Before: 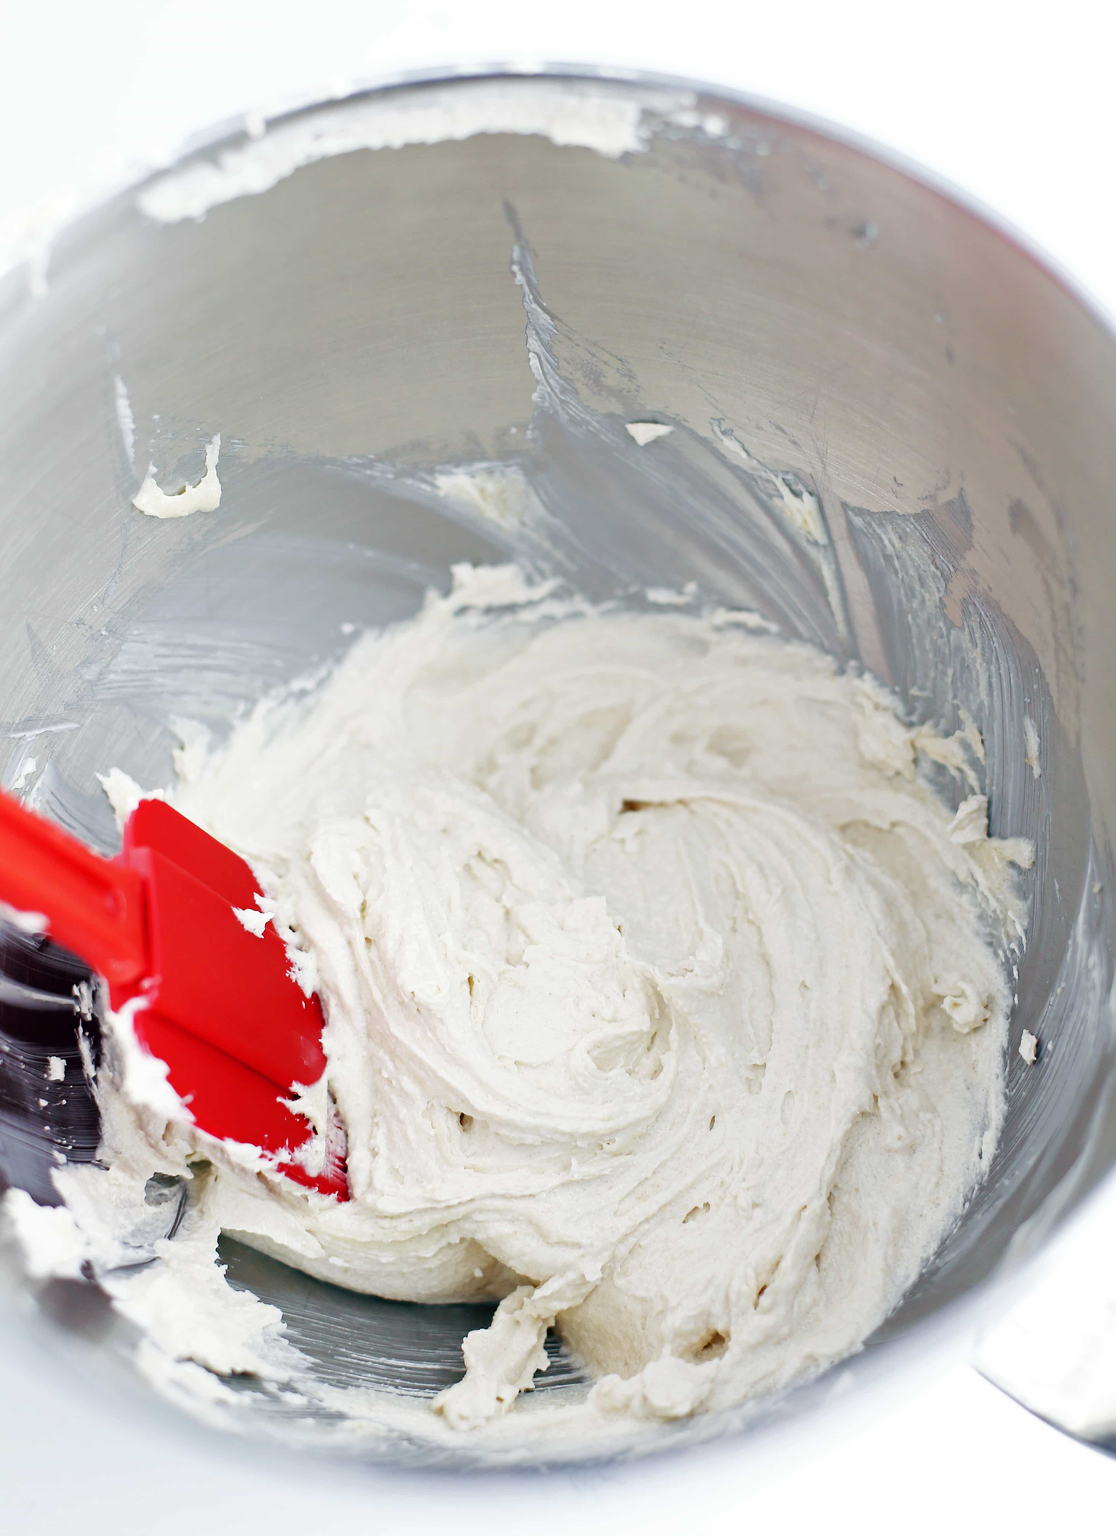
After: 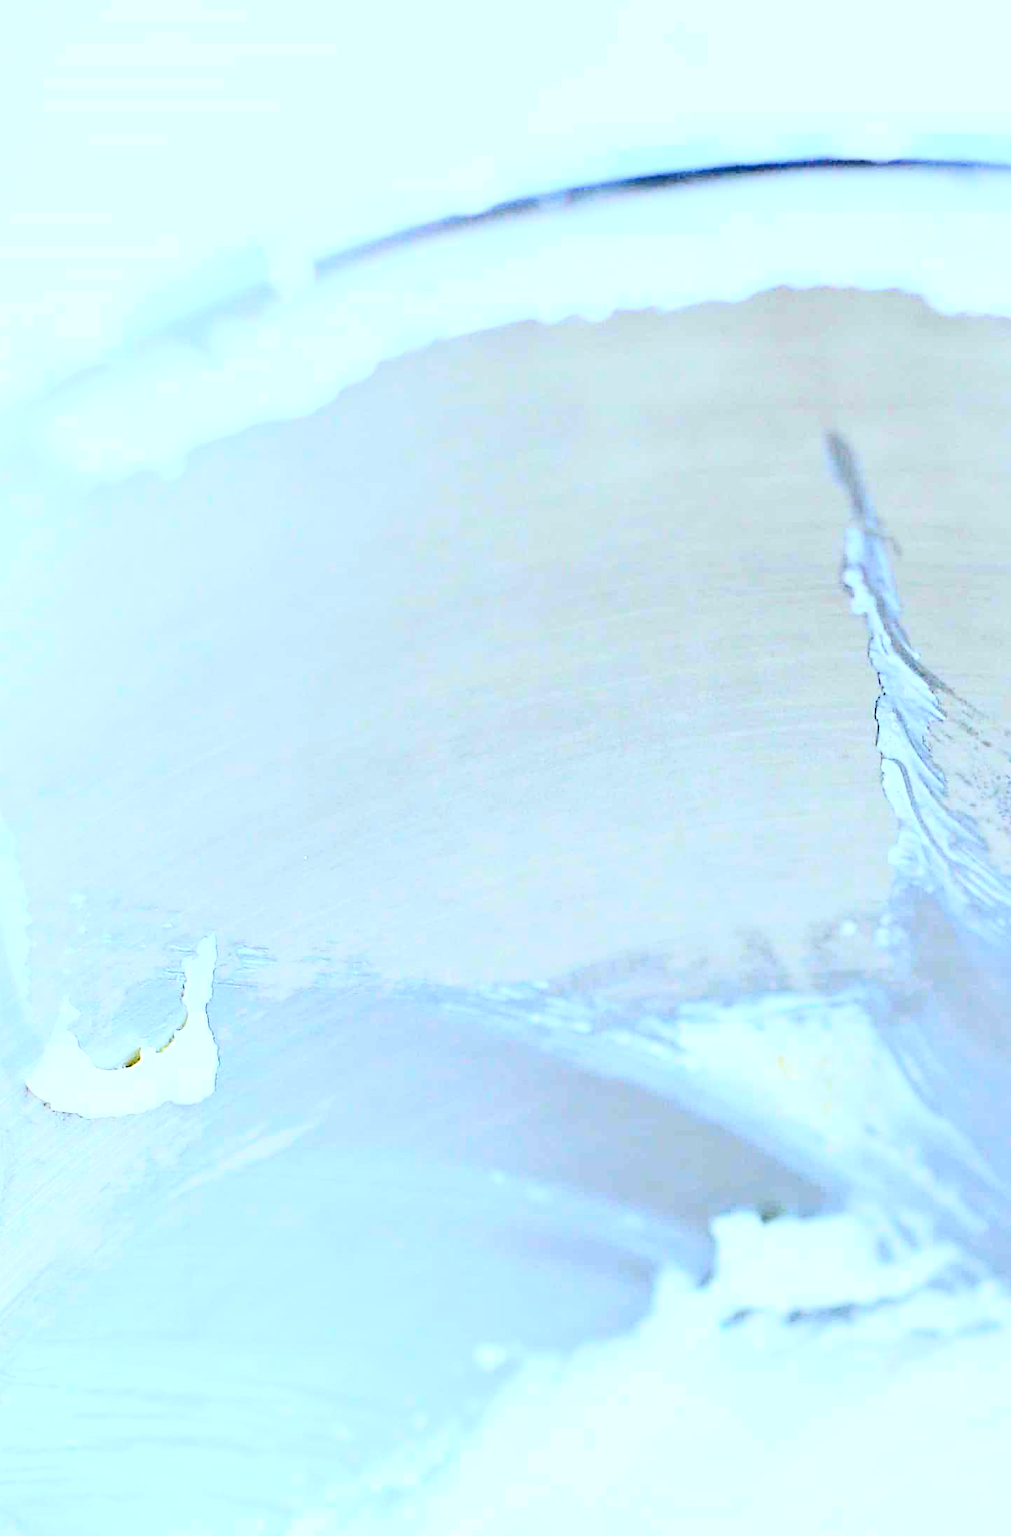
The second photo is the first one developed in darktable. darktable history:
crop and rotate: left 10.817%, top 0.062%, right 47.194%, bottom 53.626%
exposure: exposure 0.564 EV, compensate highlight preservation false
contrast brightness saturation: contrast 0.77, brightness -1, saturation 1
white balance: red 0.924, blue 1.095
